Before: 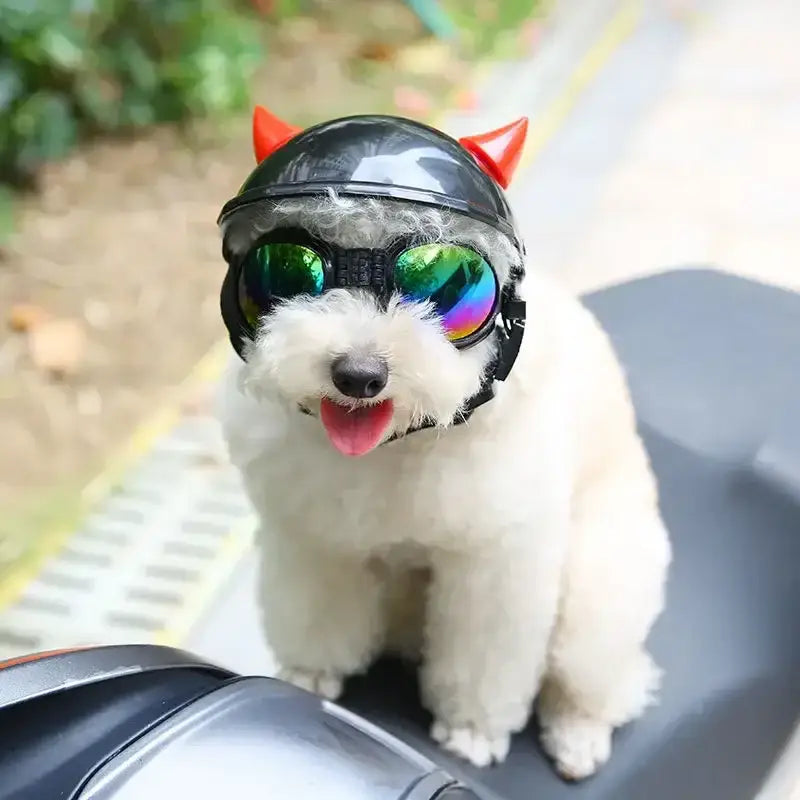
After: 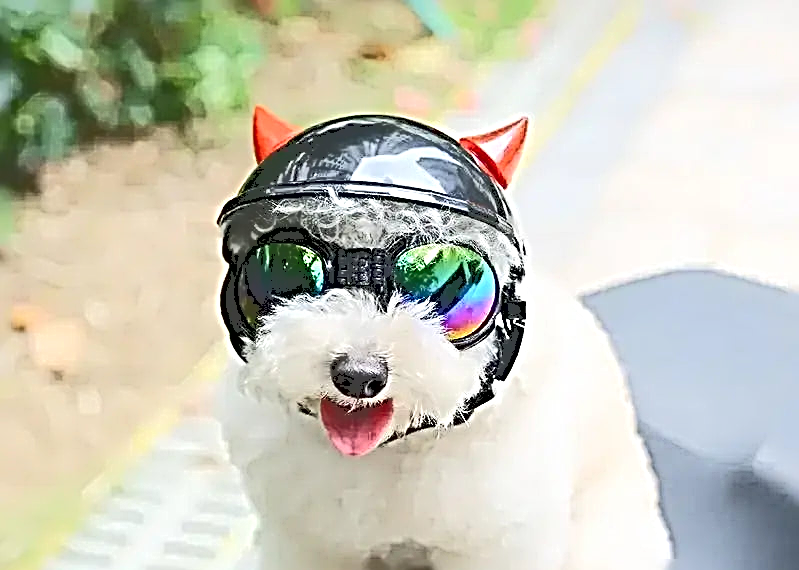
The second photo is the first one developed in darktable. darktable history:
crop: right 0%, bottom 28.668%
tone curve: curves: ch0 [(0, 0) (0.003, 0.26) (0.011, 0.26) (0.025, 0.26) (0.044, 0.257) (0.069, 0.257) (0.1, 0.257) (0.136, 0.255) (0.177, 0.258) (0.224, 0.272) (0.277, 0.294) (0.335, 0.346) (0.399, 0.422) (0.468, 0.536) (0.543, 0.657) (0.623, 0.757) (0.709, 0.823) (0.801, 0.872) (0.898, 0.92) (1, 1)], color space Lab, independent channels, preserve colors none
sharpen: radius 4.051, amount 1.997
